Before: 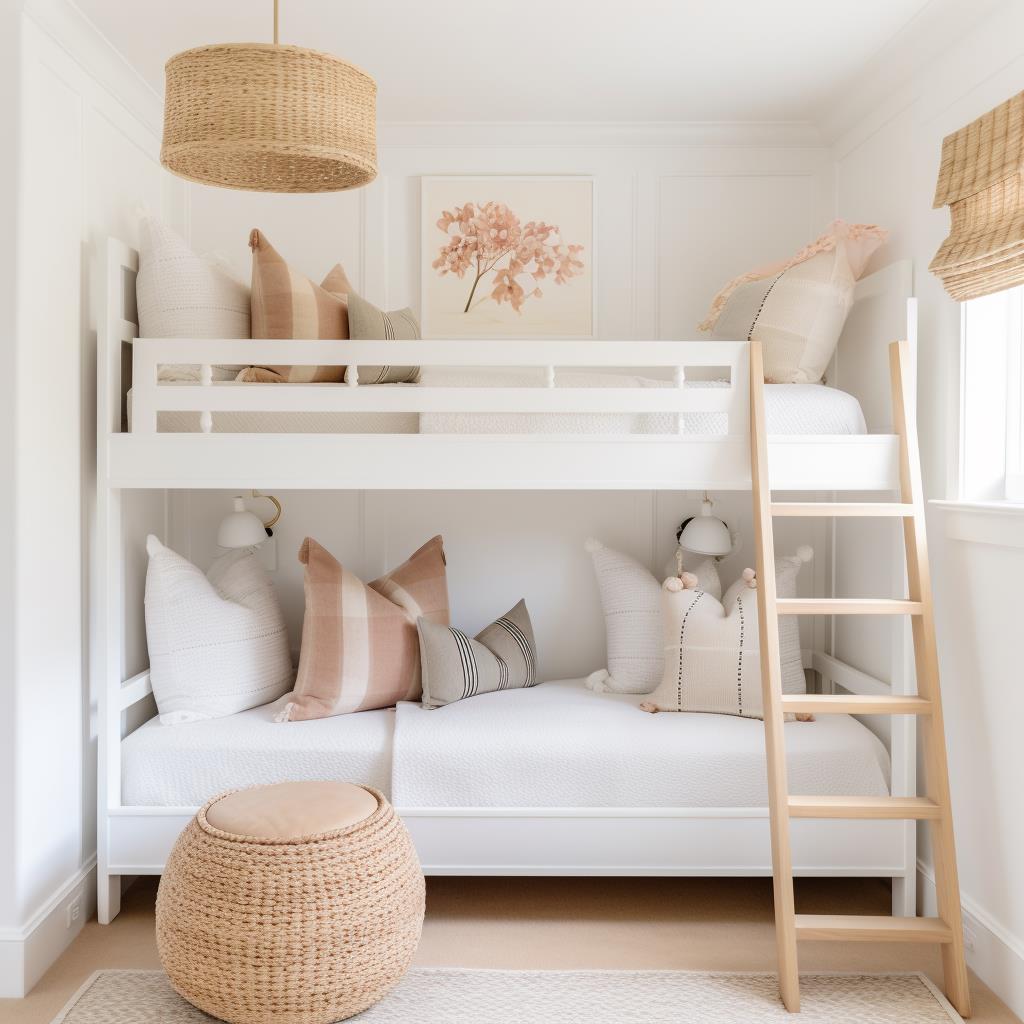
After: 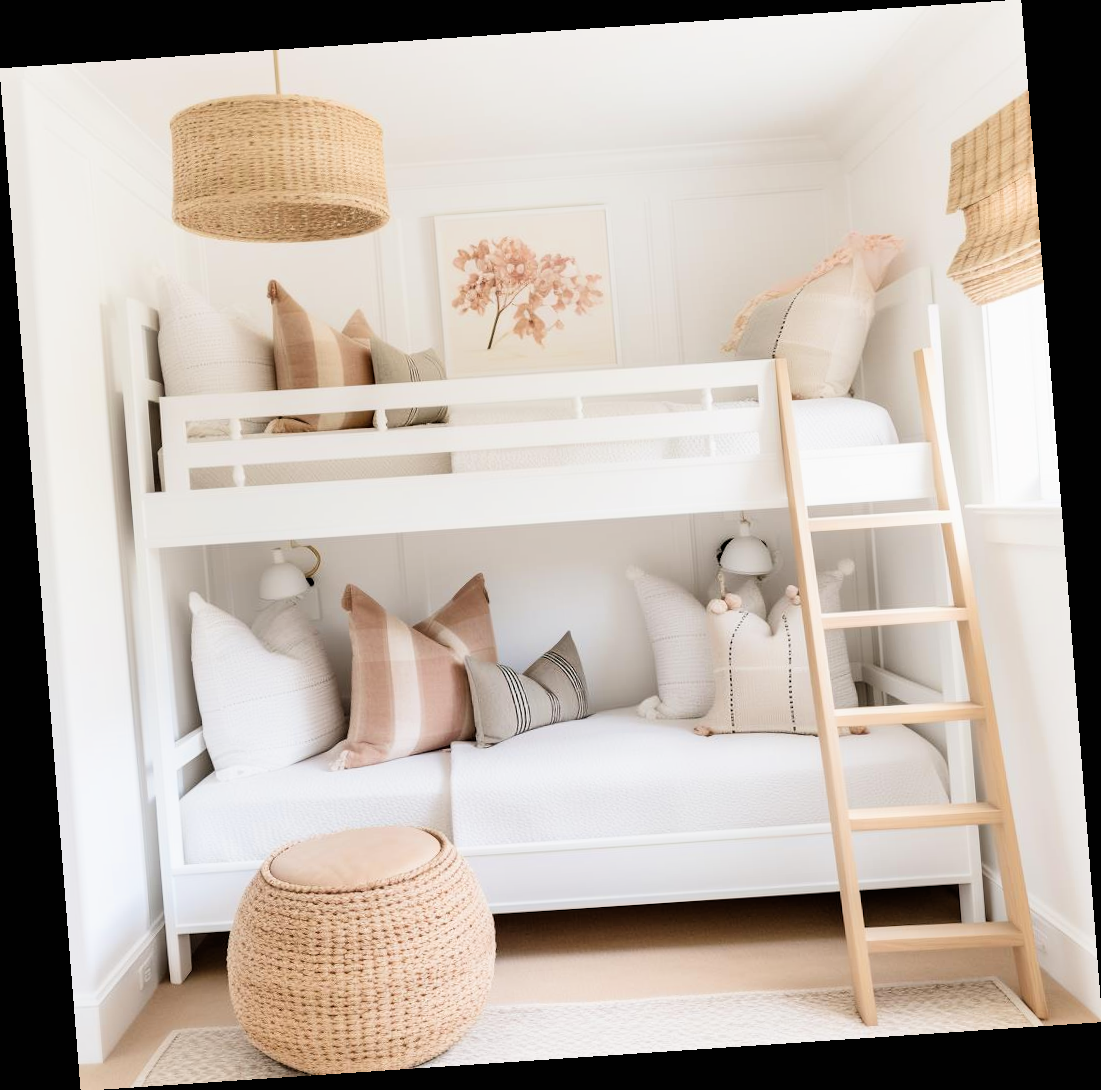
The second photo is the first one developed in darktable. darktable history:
filmic rgb: black relative exposure -8.07 EV, white relative exposure 3 EV, hardness 5.35, contrast 1.25
rotate and perspective: rotation -4.2°, shear 0.006, automatic cropping off
exposure: exposure 0.258 EV, compensate highlight preservation false
shadows and highlights: shadows 37.27, highlights -28.18, soften with gaussian
